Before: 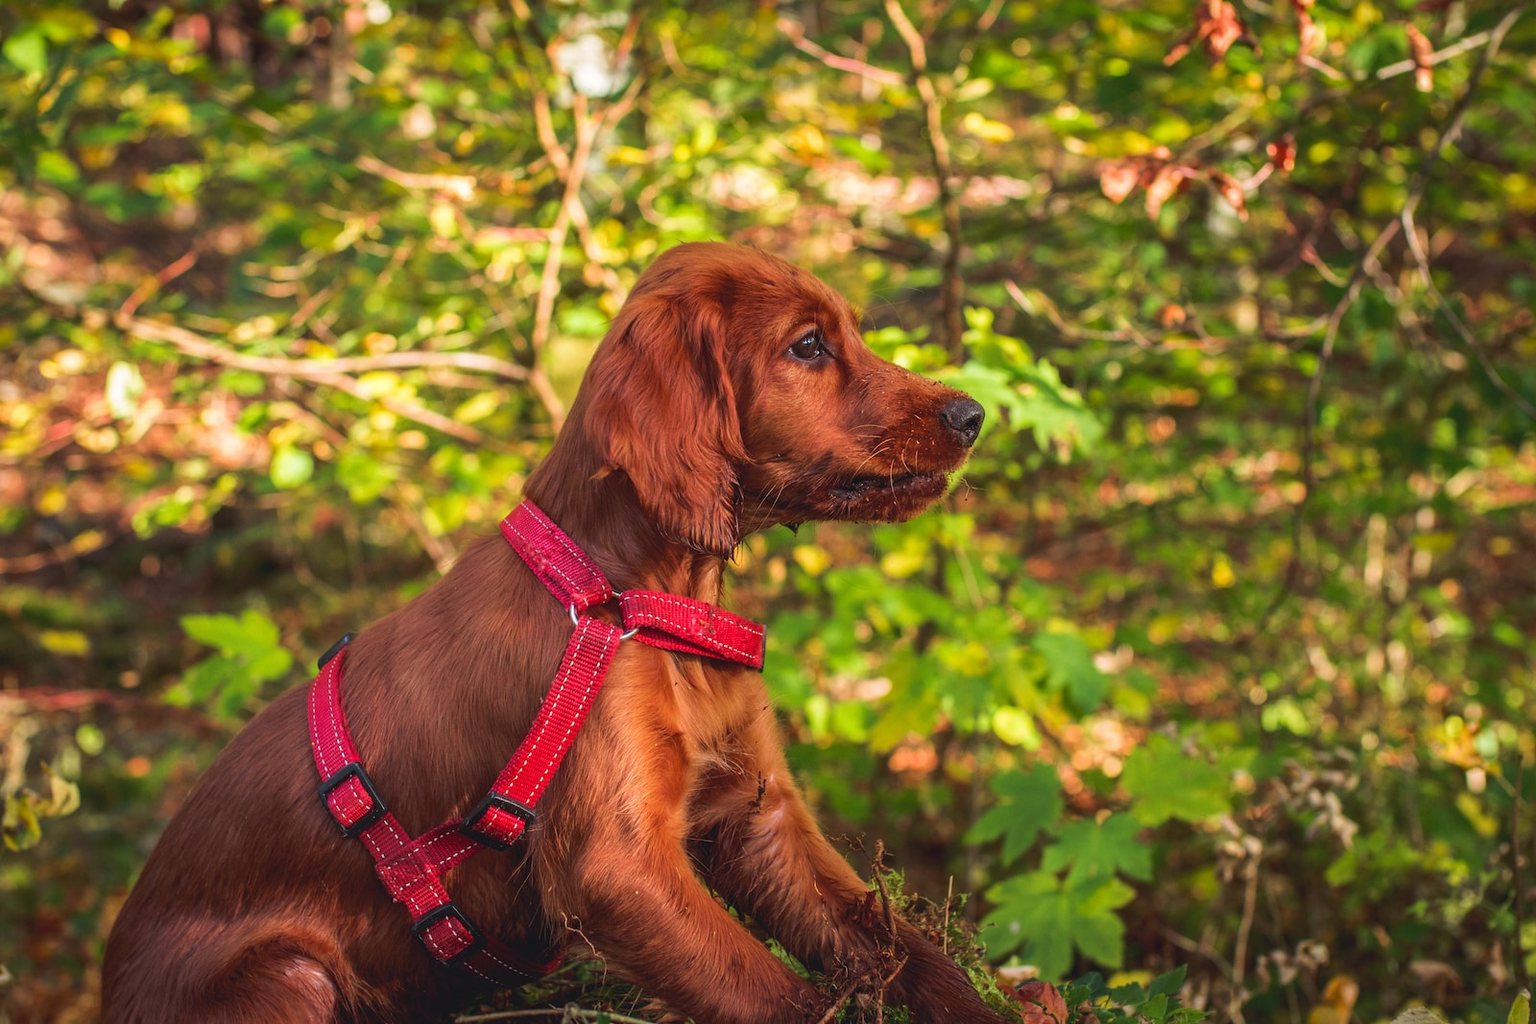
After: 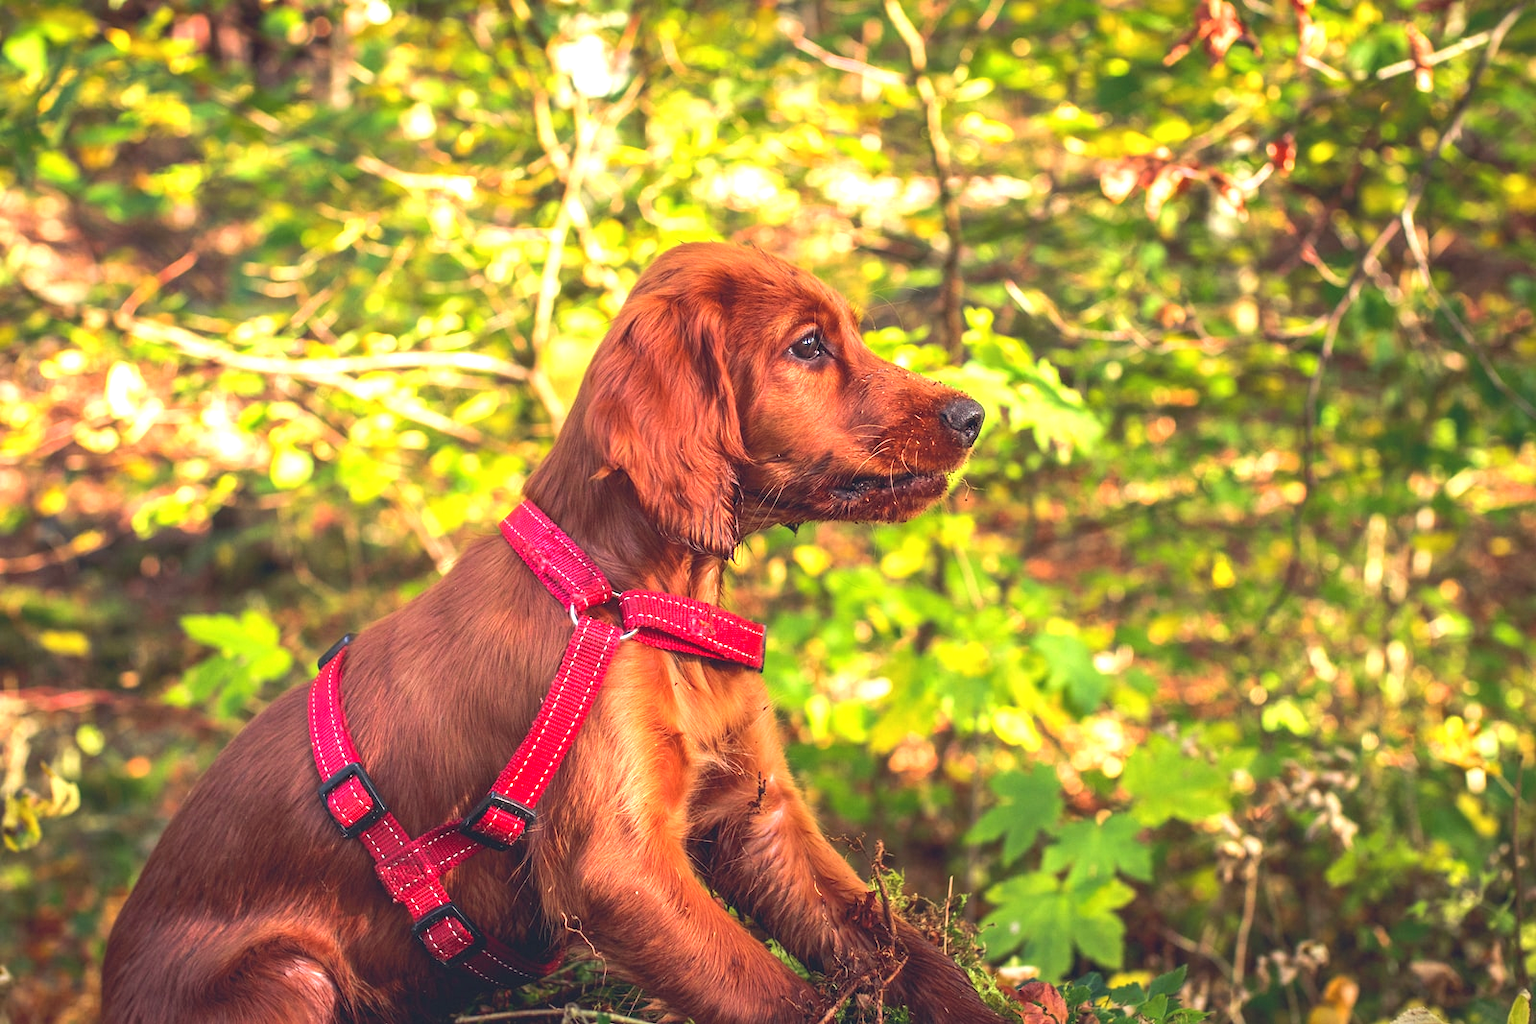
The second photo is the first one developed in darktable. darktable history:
white balance: red 0.986, blue 1.01
exposure: exposure 1.137 EV, compensate highlight preservation false
color balance rgb: shadows lift › hue 87.51°, highlights gain › chroma 1.62%, highlights gain › hue 55.1°, global offset › chroma 0.1%, global offset › hue 253.66°, linear chroma grading › global chroma 0.5%
